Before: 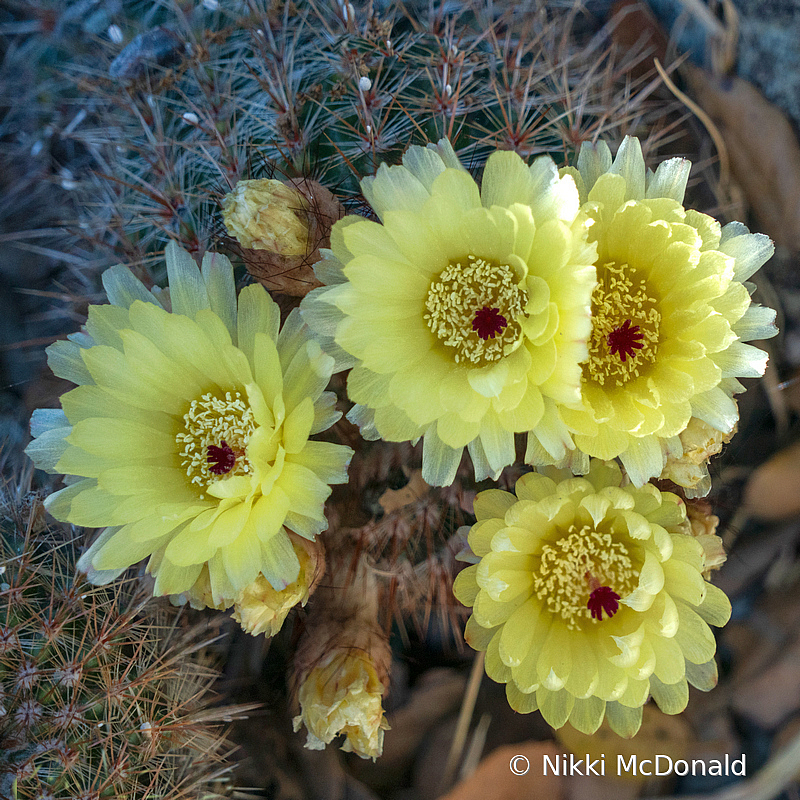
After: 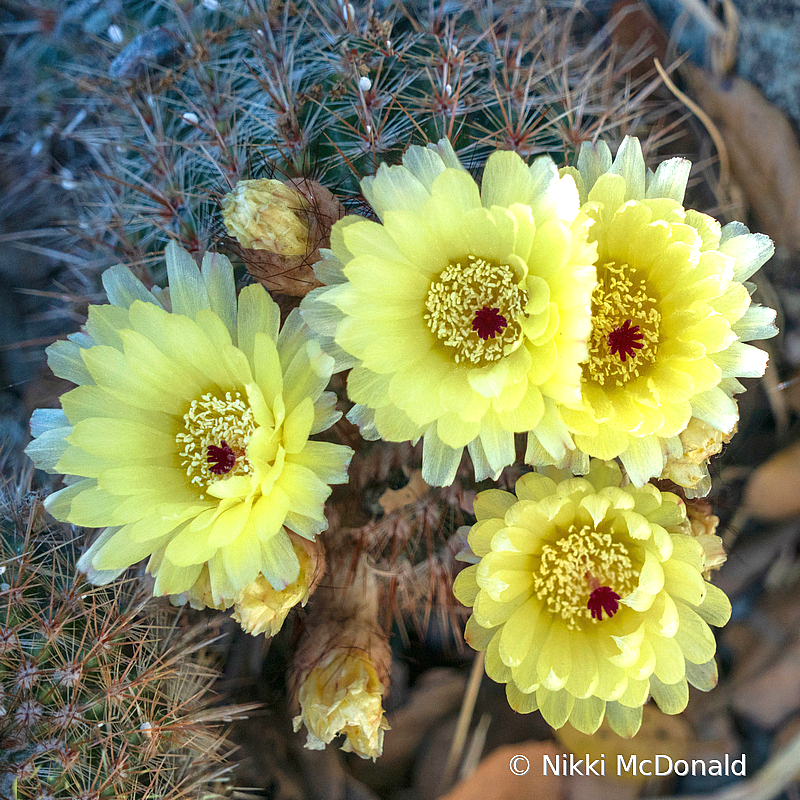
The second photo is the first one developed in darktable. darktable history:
exposure: exposure 0.6 EV, compensate highlight preservation false
